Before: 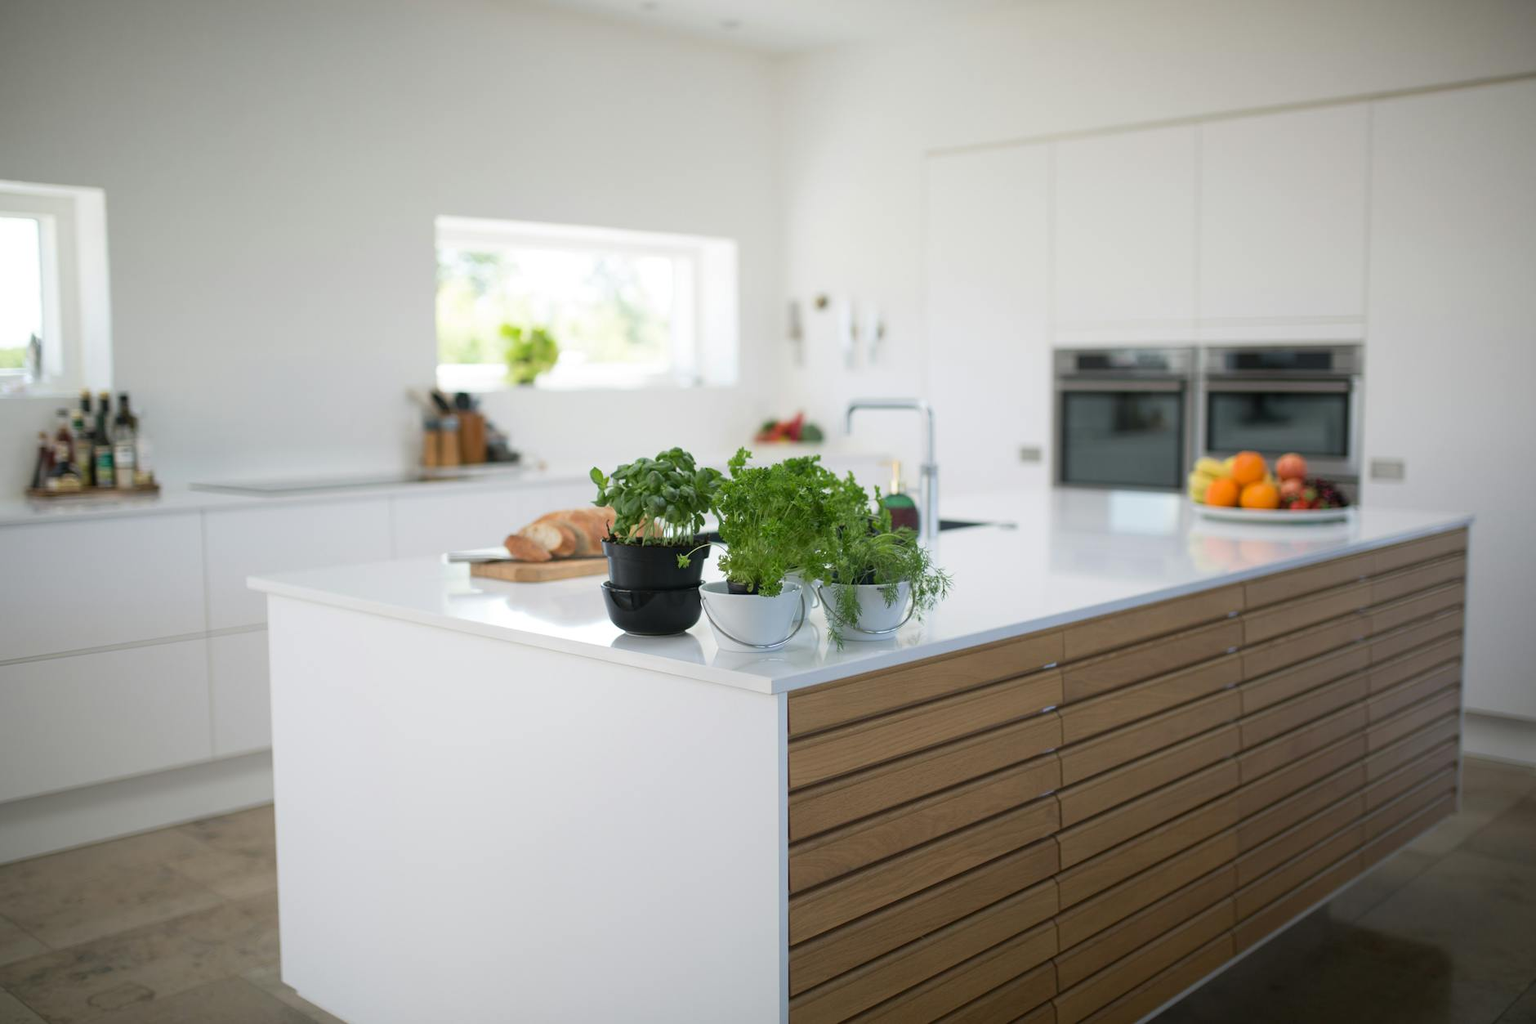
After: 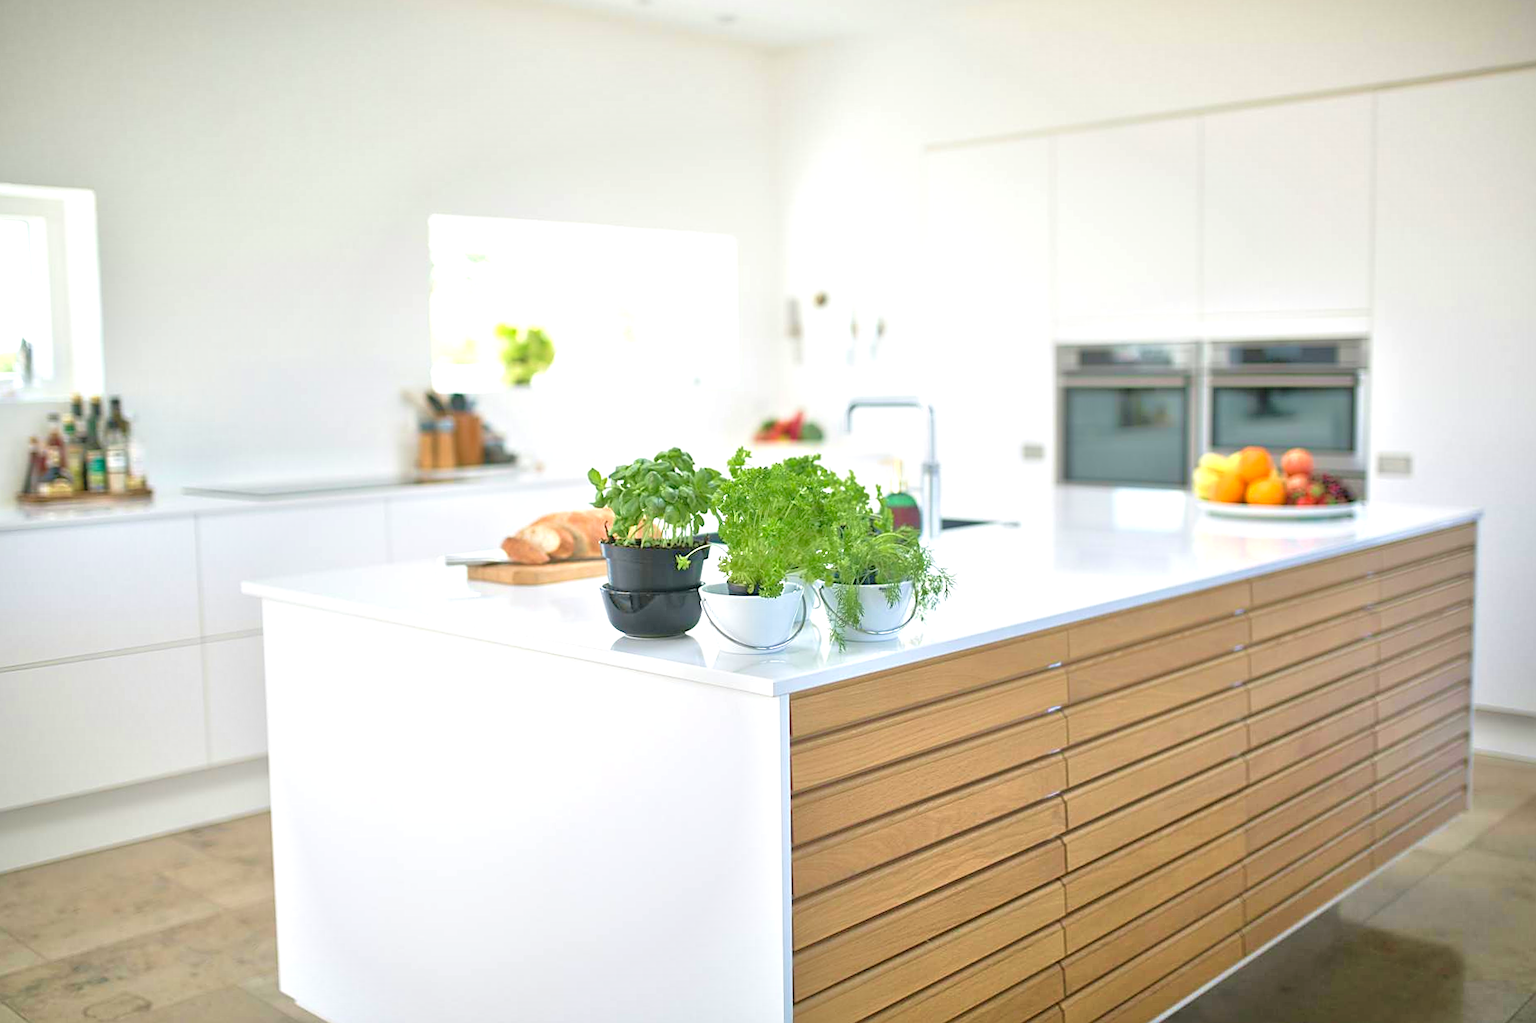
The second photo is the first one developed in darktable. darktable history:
tone equalizer: -8 EV 2 EV, -7 EV 2 EV, -6 EV 2 EV, -5 EV 2 EV, -4 EV 2 EV, -3 EV 1.5 EV, -2 EV 1 EV, -1 EV 0.5 EV
rotate and perspective: rotation -0.45°, automatic cropping original format, crop left 0.008, crop right 0.992, crop top 0.012, crop bottom 0.988
sharpen: on, module defaults
levels: levels [0, 0.43, 0.859]
velvia: on, module defaults
